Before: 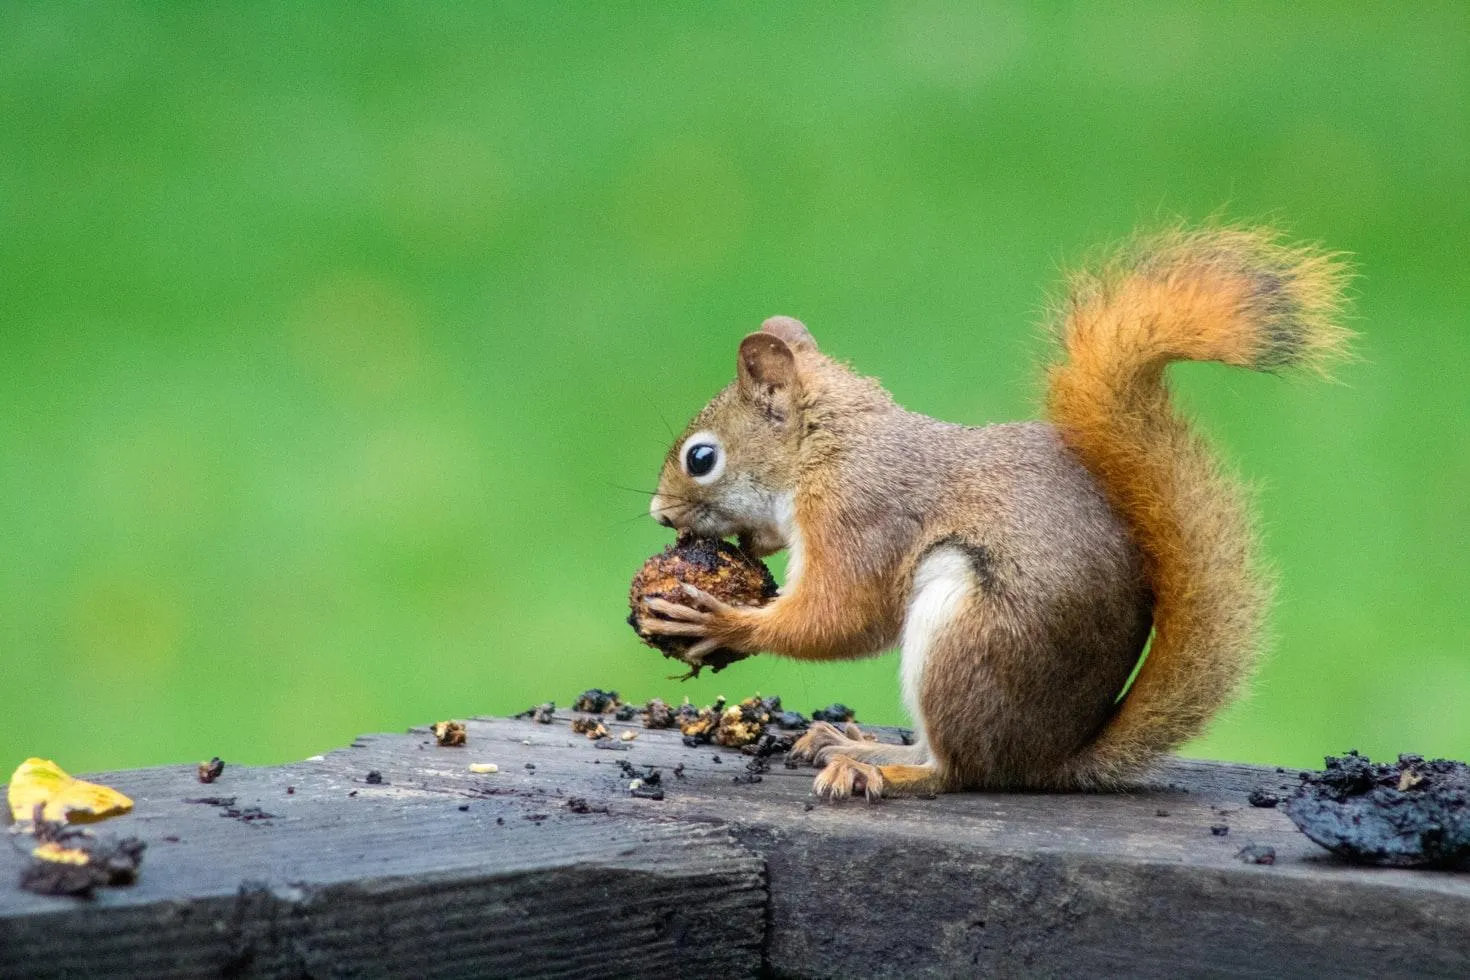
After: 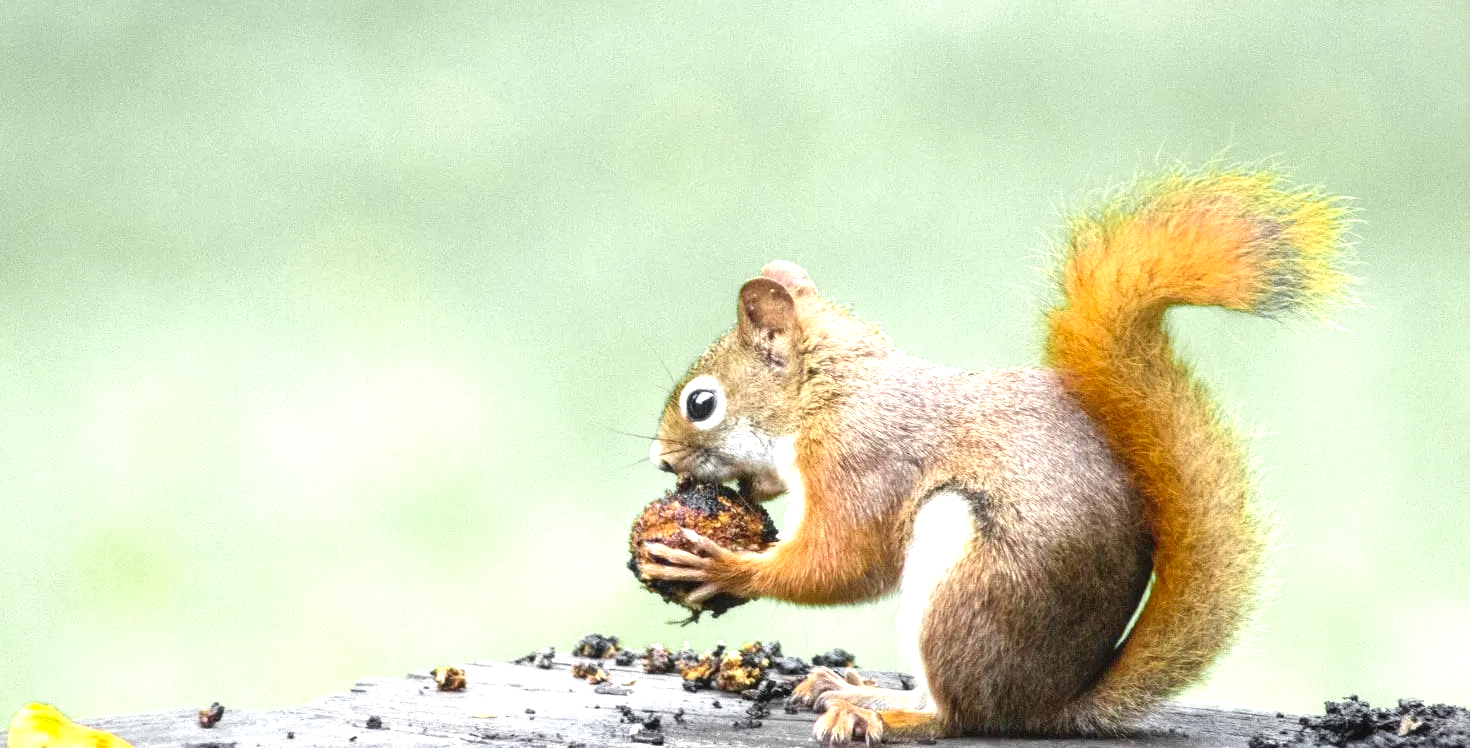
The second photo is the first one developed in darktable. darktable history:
crop: top 5.695%, bottom 17.928%
exposure: black level correction -0.002, exposure 1.333 EV, compensate highlight preservation false
color zones: curves: ch0 [(0.004, 0.388) (0.125, 0.392) (0.25, 0.404) (0.375, 0.5) (0.5, 0.5) (0.625, 0.5) (0.75, 0.5) (0.875, 0.5)]; ch1 [(0, 0.5) (0.125, 0.5) (0.25, 0.5) (0.375, 0.124) (0.524, 0.124) (0.645, 0.128) (0.789, 0.132) (0.914, 0.096) (0.998, 0.068)]
tone equalizer: edges refinement/feathering 500, mask exposure compensation -1.57 EV, preserve details no
